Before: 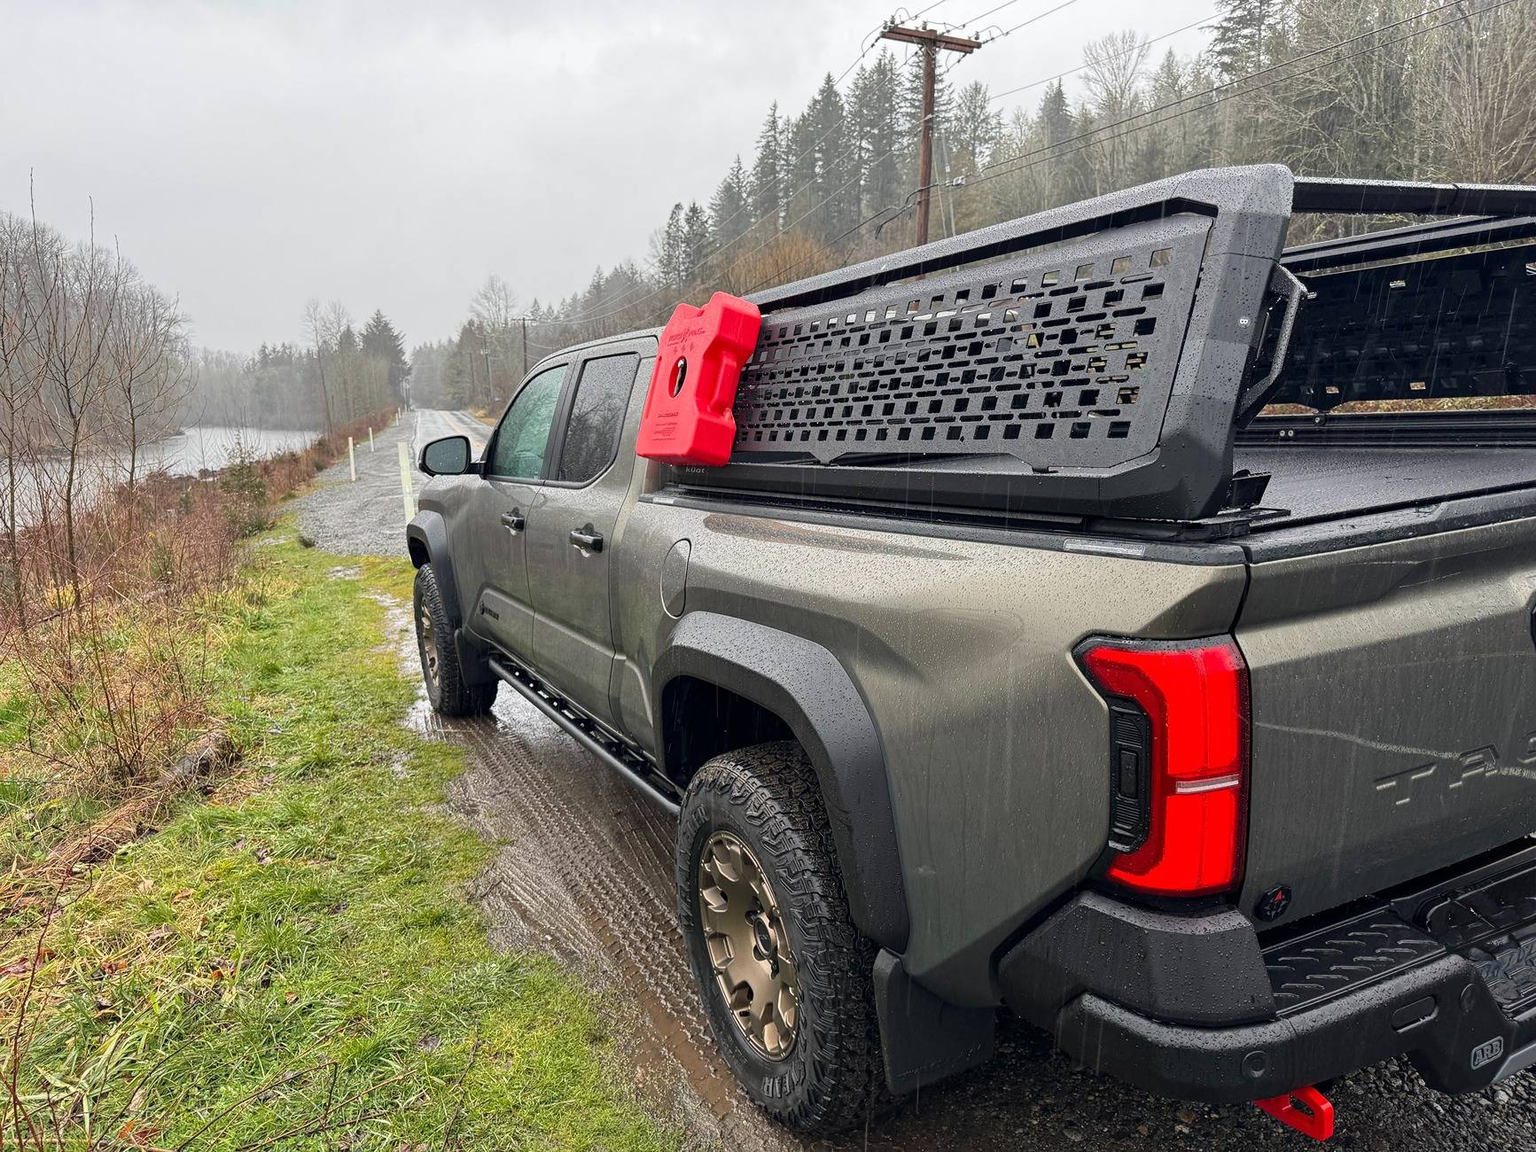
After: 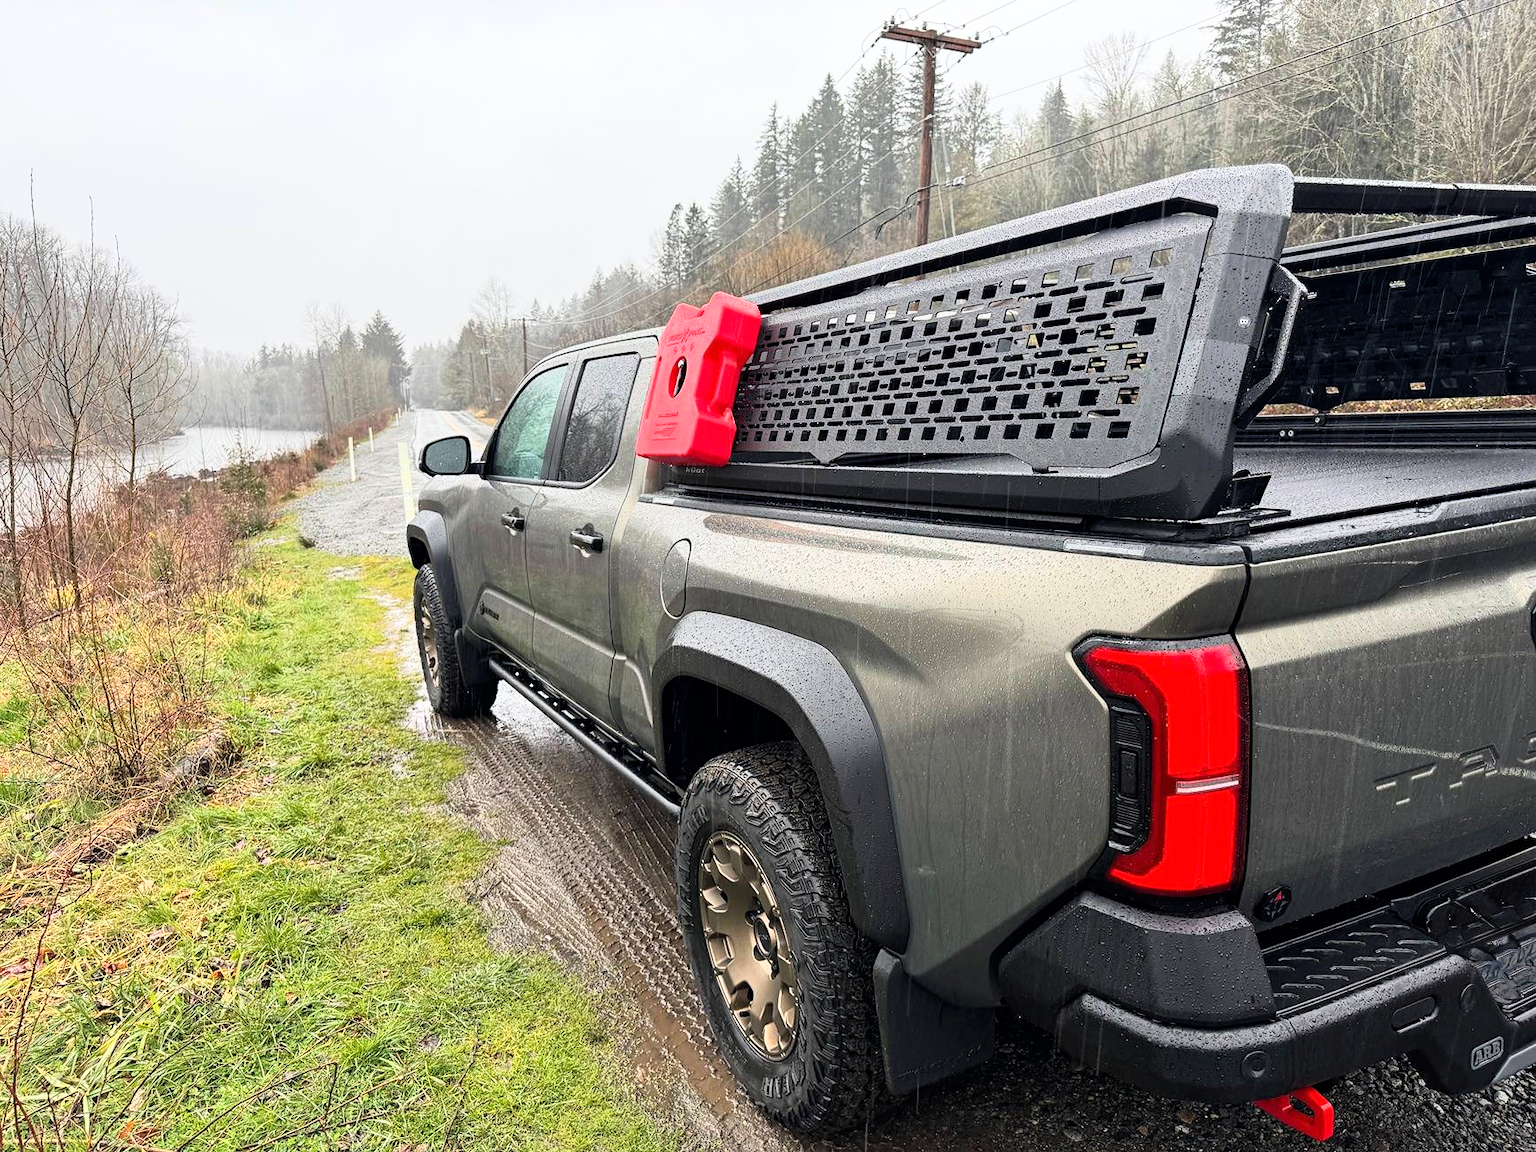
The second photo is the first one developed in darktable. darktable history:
base curve: curves: ch0 [(0, 0) (0.005, 0.002) (0.193, 0.295) (0.399, 0.664) (0.75, 0.928) (1, 1)]
white balance: emerald 1
